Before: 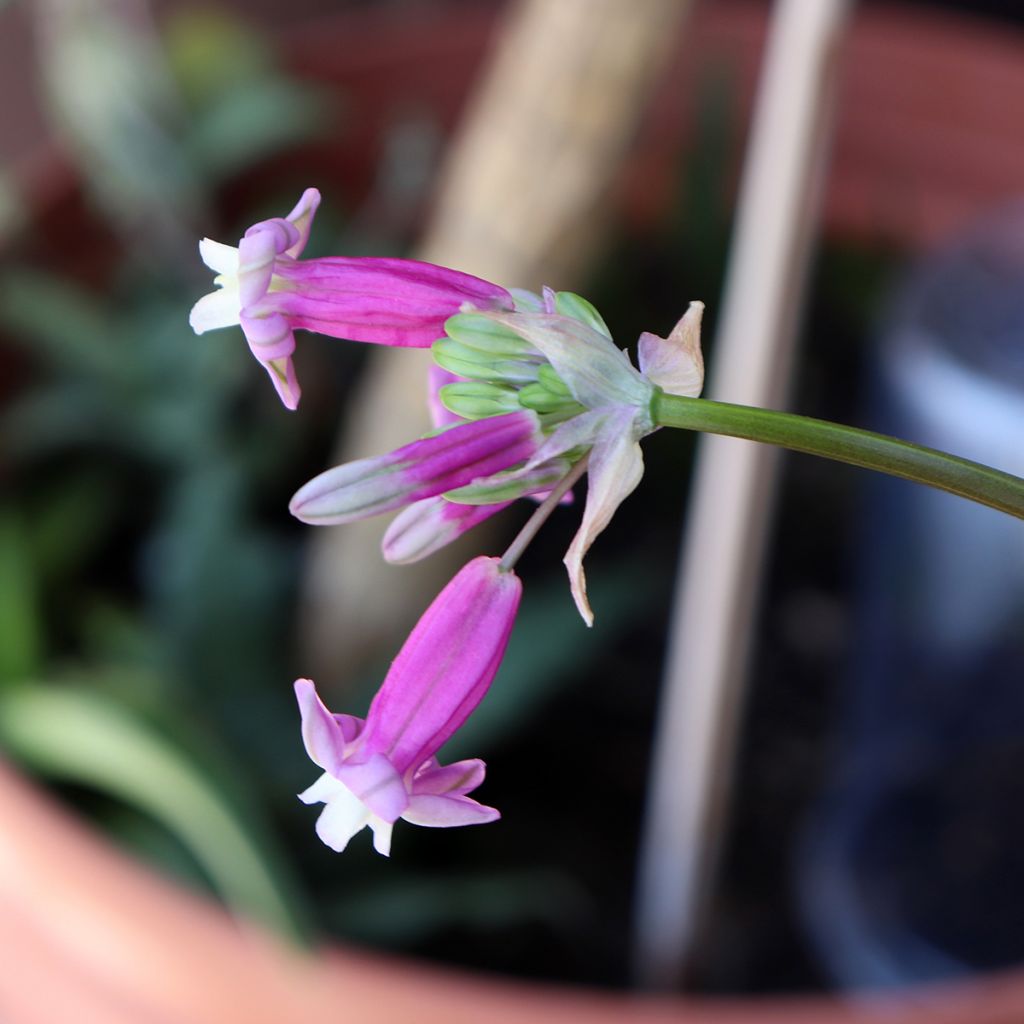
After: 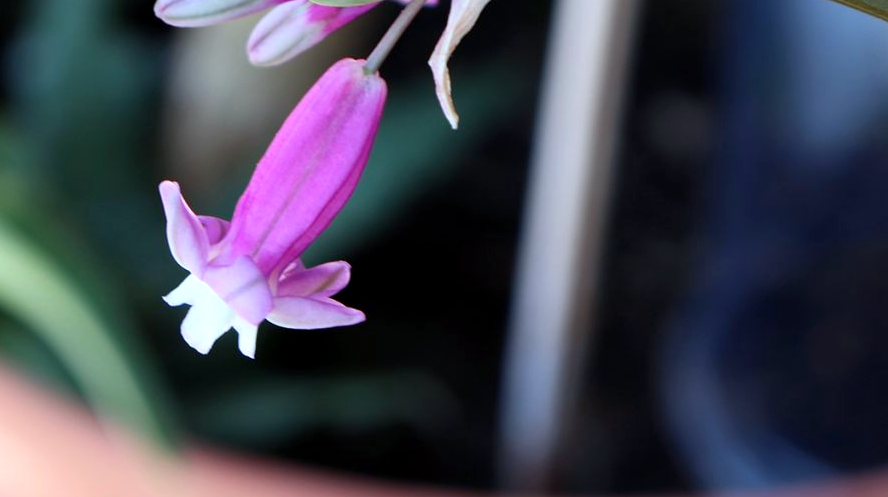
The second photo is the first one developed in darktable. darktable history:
crop and rotate: left 13.27%, top 48.709%, bottom 2.712%
color calibration: illuminant Planckian (black body), adaptation linear Bradford (ICC v4), x 0.364, y 0.367, temperature 4418.84 K
exposure: black level correction 0.001, exposure 0.193 EV, compensate highlight preservation false
